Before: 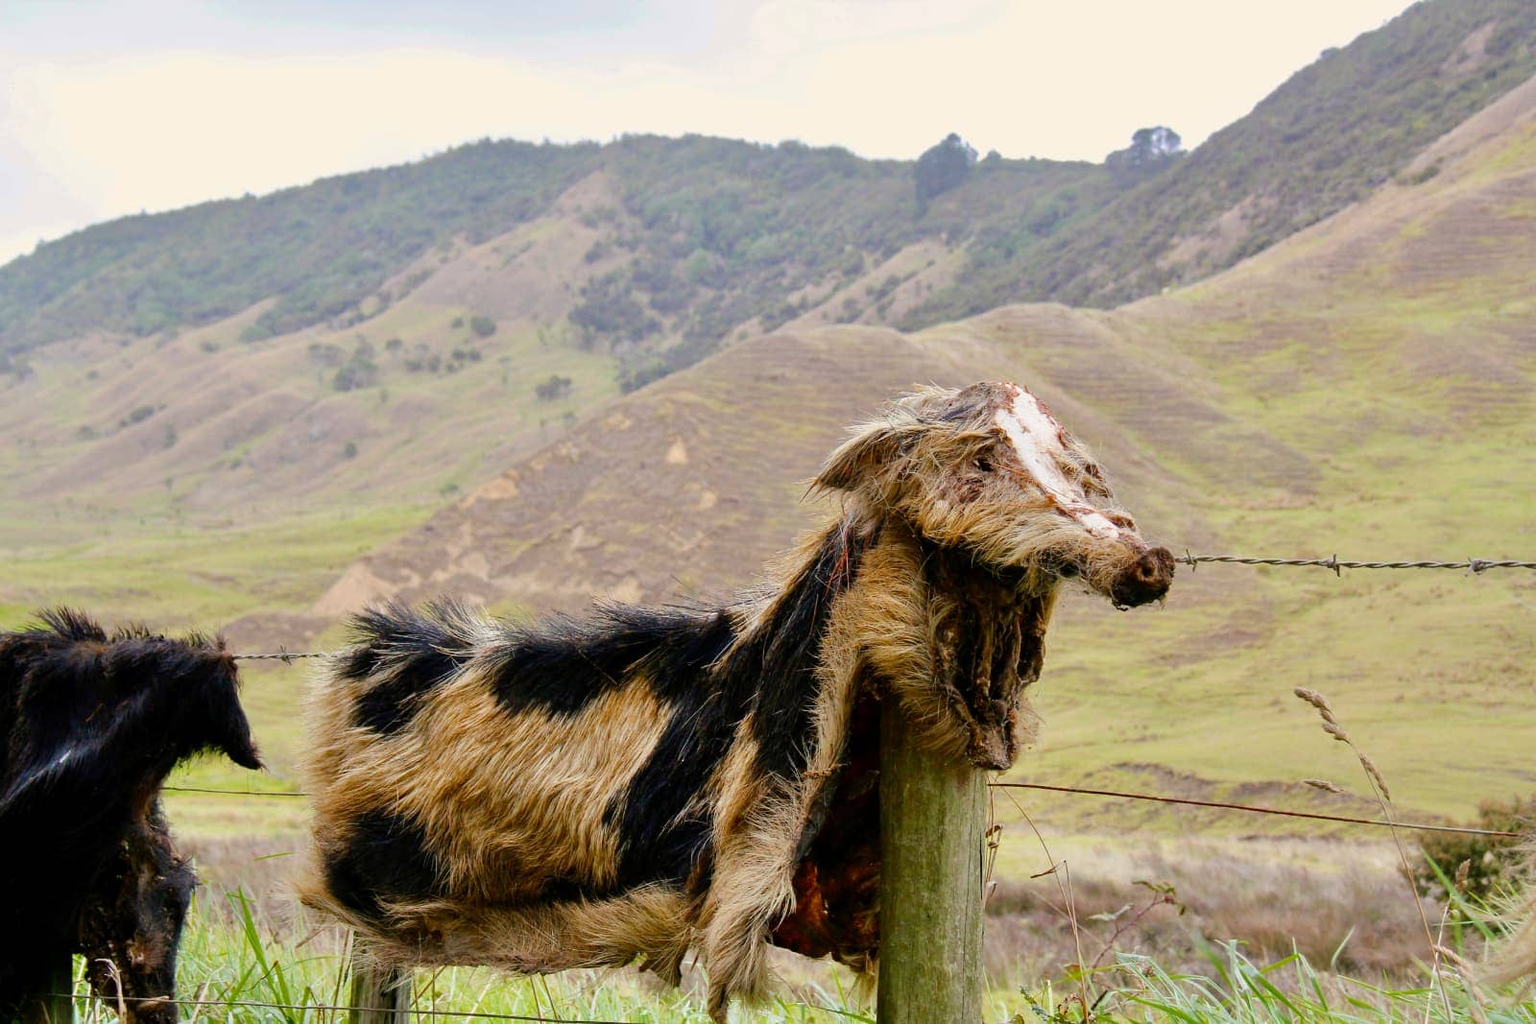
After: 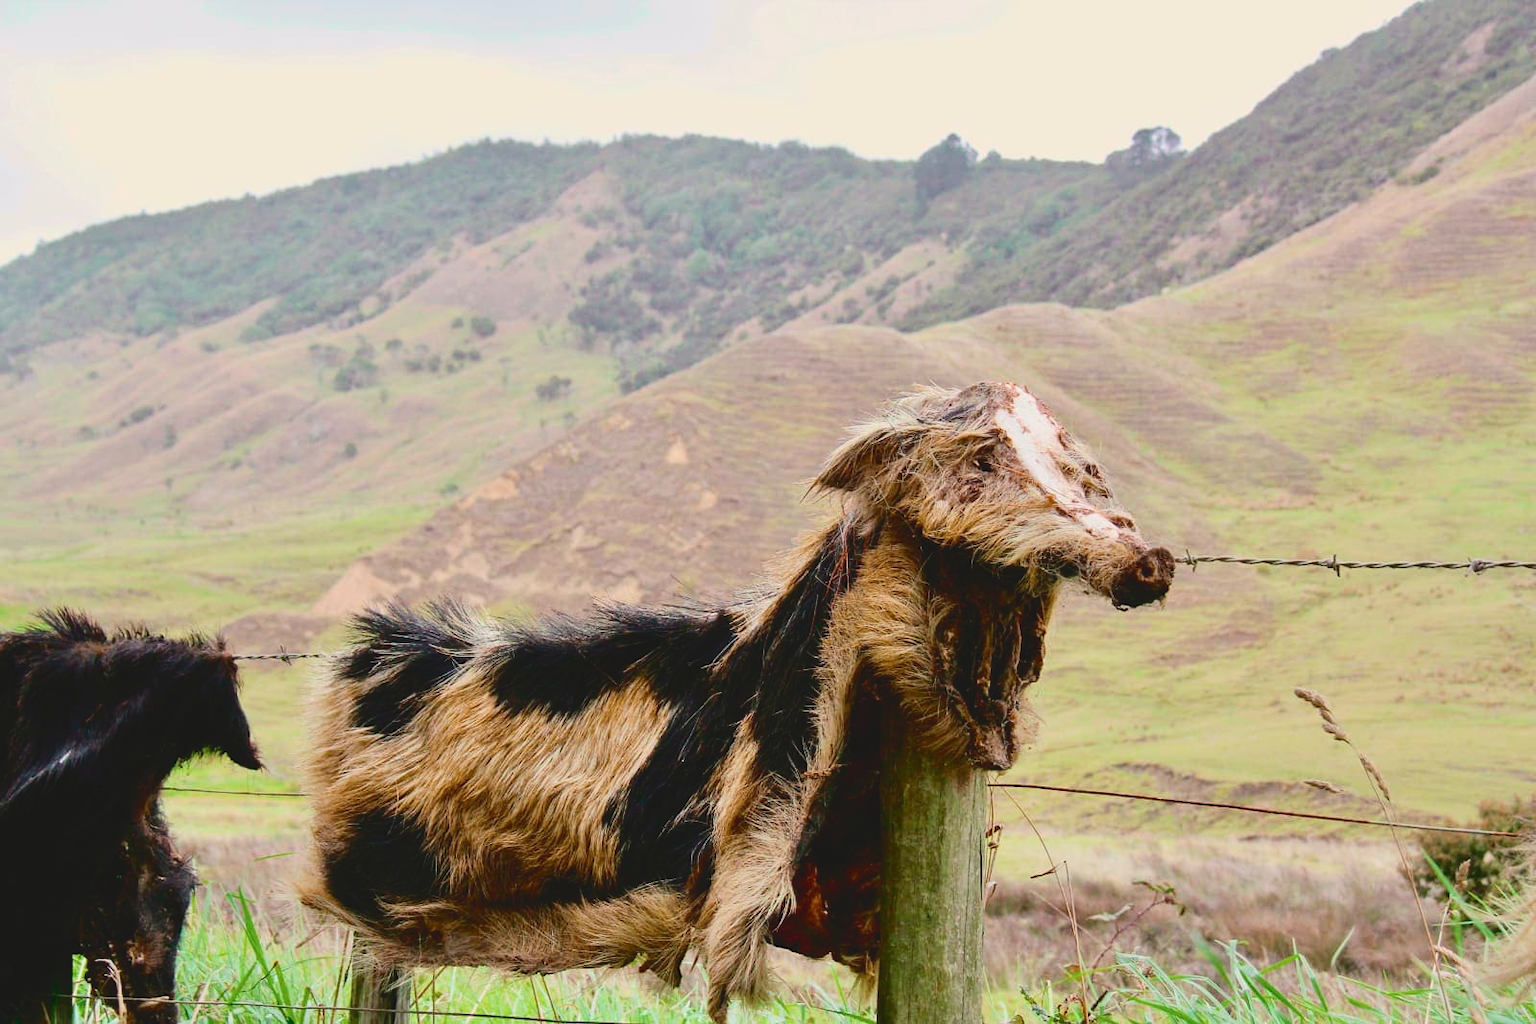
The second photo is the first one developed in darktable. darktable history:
tone curve: curves: ch0 [(0, 0.087) (0.175, 0.178) (0.466, 0.498) (0.715, 0.764) (1, 0.961)]; ch1 [(0, 0) (0.437, 0.398) (0.476, 0.466) (0.505, 0.505) (0.534, 0.544) (0.612, 0.605) (0.641, 0.643) (1, 1)]; ch2 [(0, 0) (0.359, 0.379) (0.427, 0.453) (0.489, 0.495) (0.531, 0.534) (0.579, 0.579) (1, 1)], color space Lab, independent channels, preserve colors none
